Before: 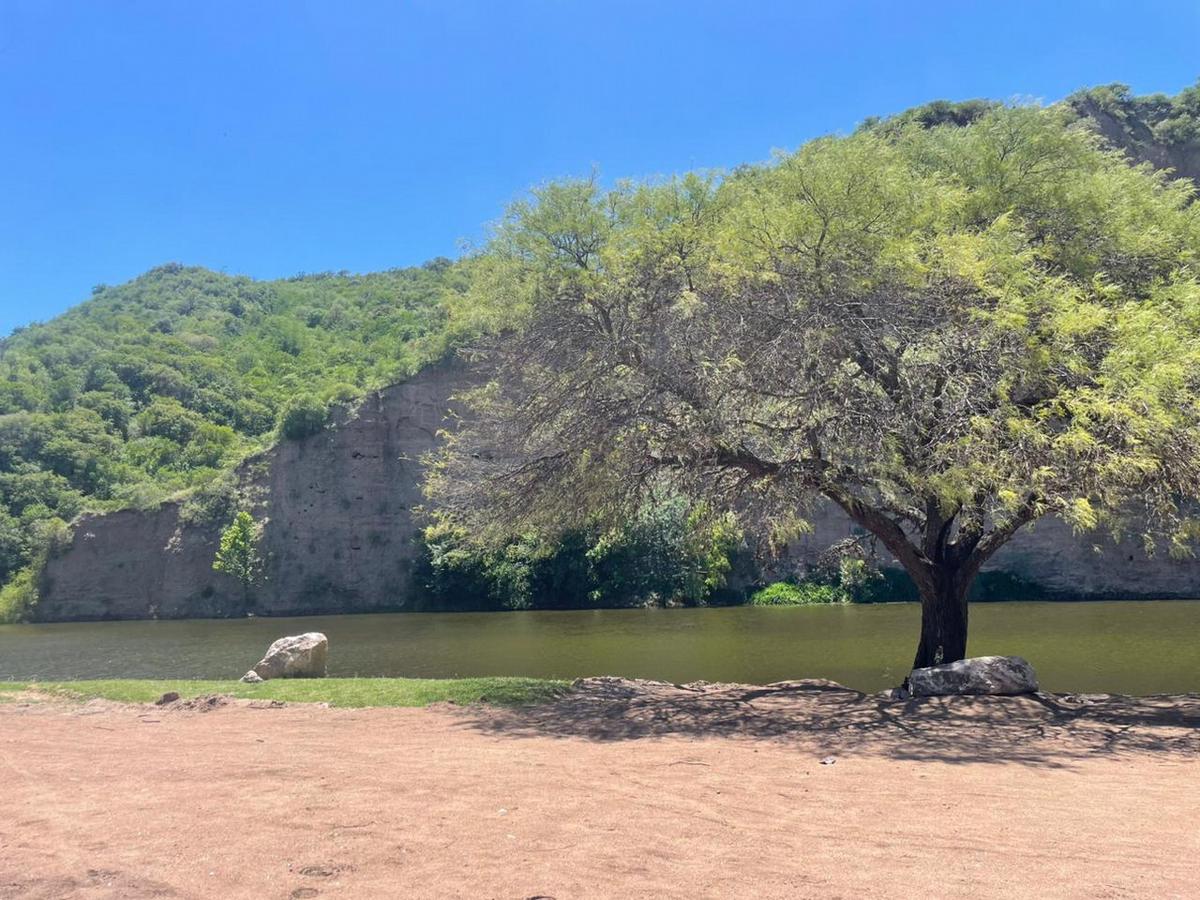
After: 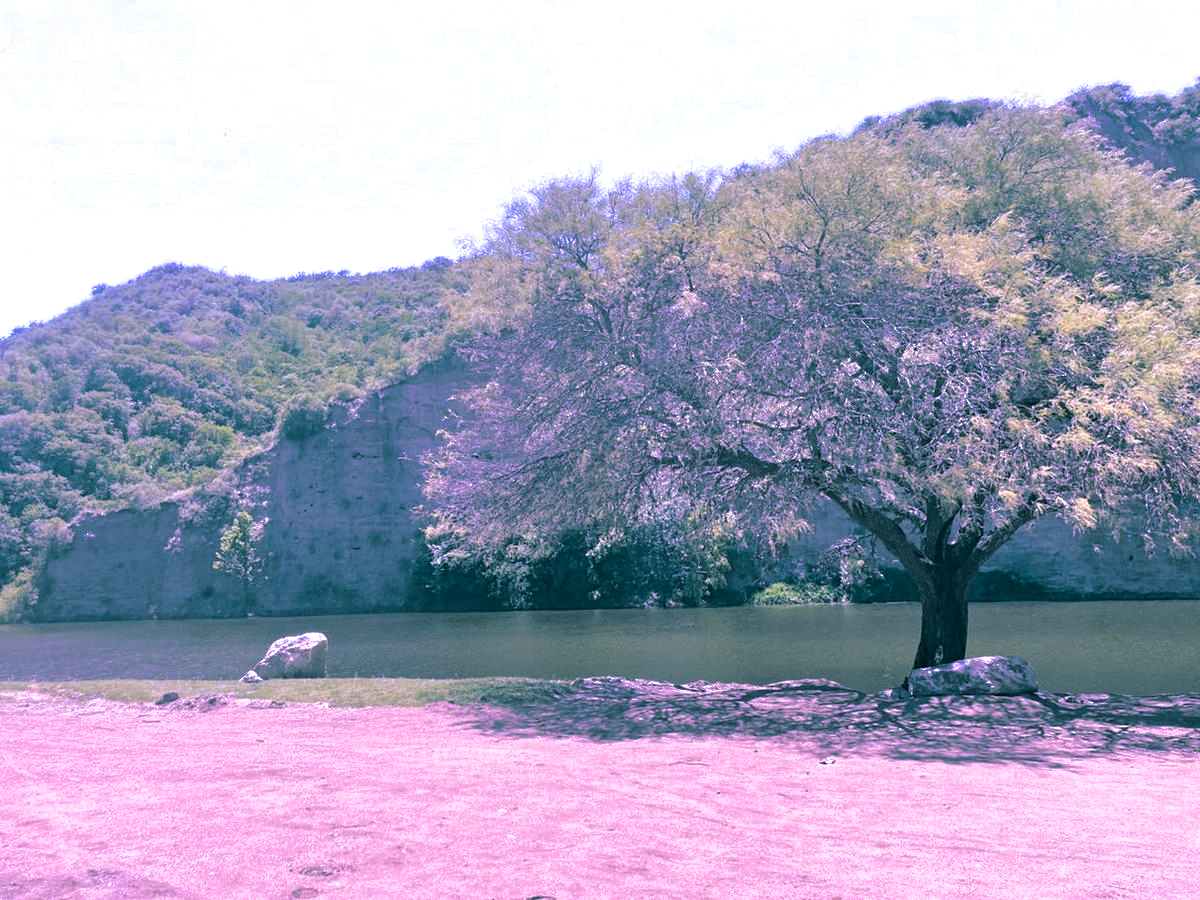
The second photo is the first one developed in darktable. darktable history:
color calibration: output R [1.107, -0.012, -0.003, 0], output B [0, 0, 1.308, 0], illuminant custom, x 0.389, y 0.387, temperature 3838.64 K
split-toning: shadows › hue 186.43°, highlights › hue 49.29°, compress 30.29%
white balance: red 1.05, blue 1.072
